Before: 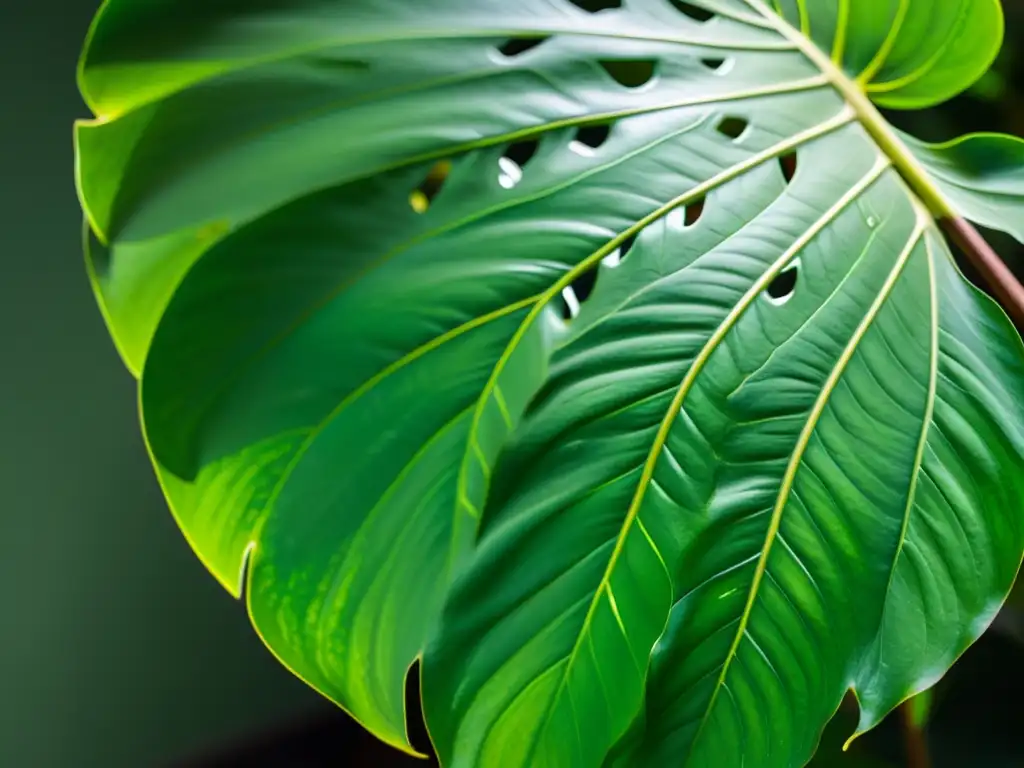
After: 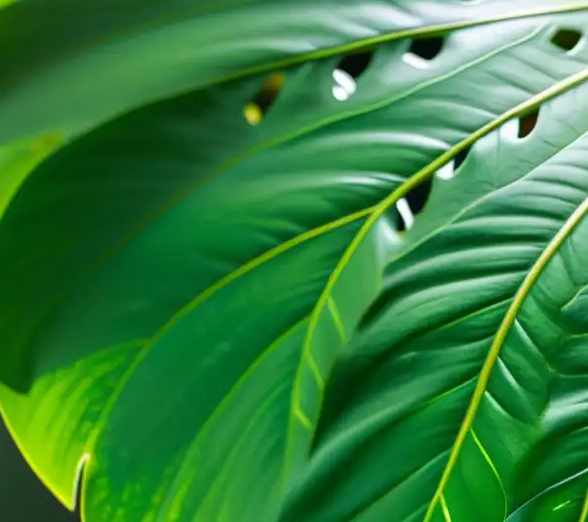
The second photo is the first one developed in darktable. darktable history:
crop: left 16.234%, top 11.495%, right 26.282%, bottom 20.414%
